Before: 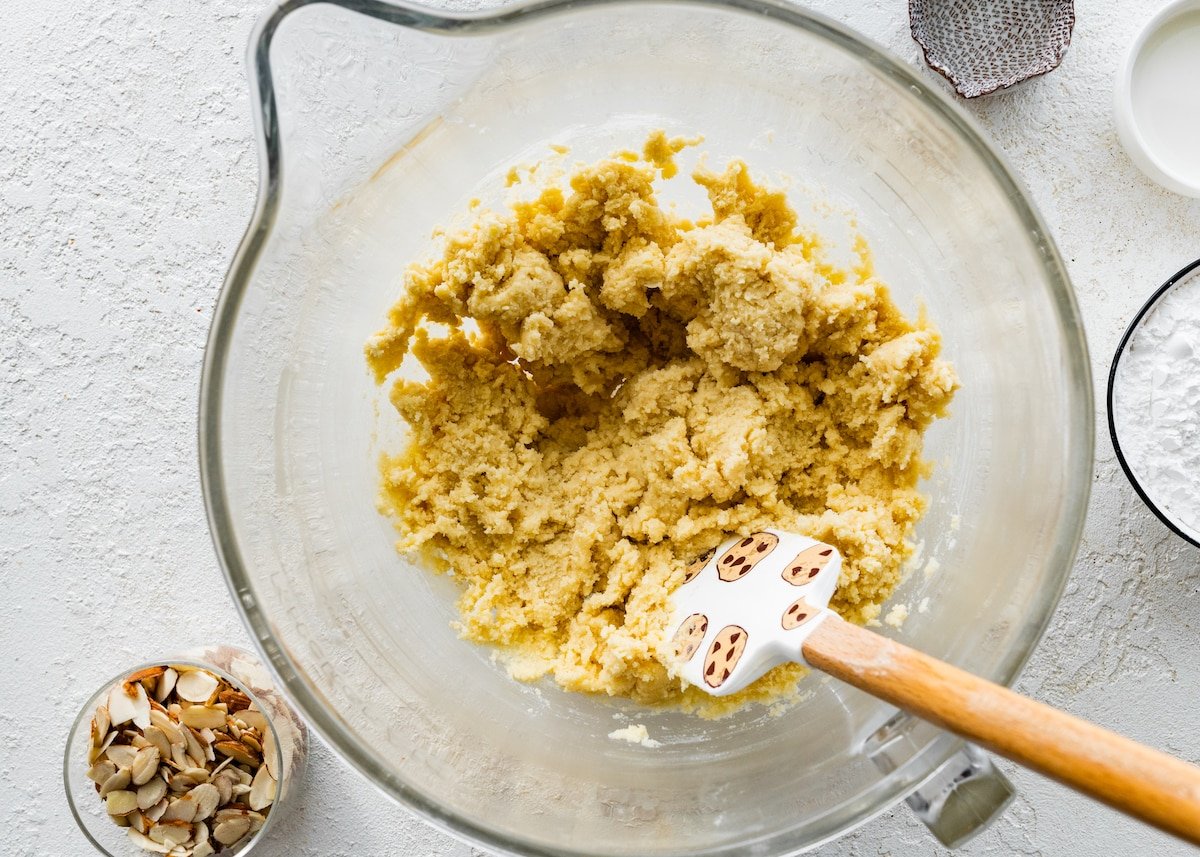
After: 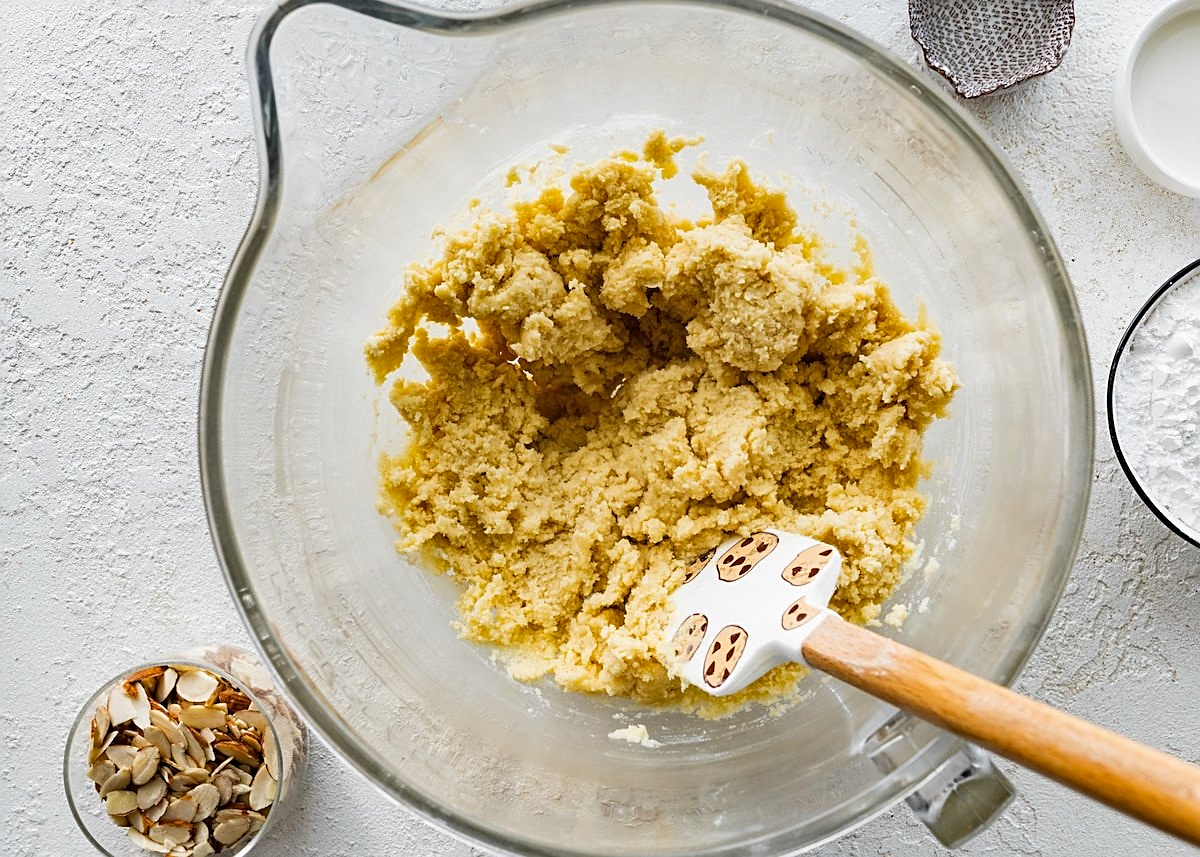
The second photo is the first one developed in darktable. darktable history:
sharpen: on, module defaults
shadows and highlights: shadows 31.75, highlights -32.69, highlights color adjustment 0.772%, soften with gaussian
